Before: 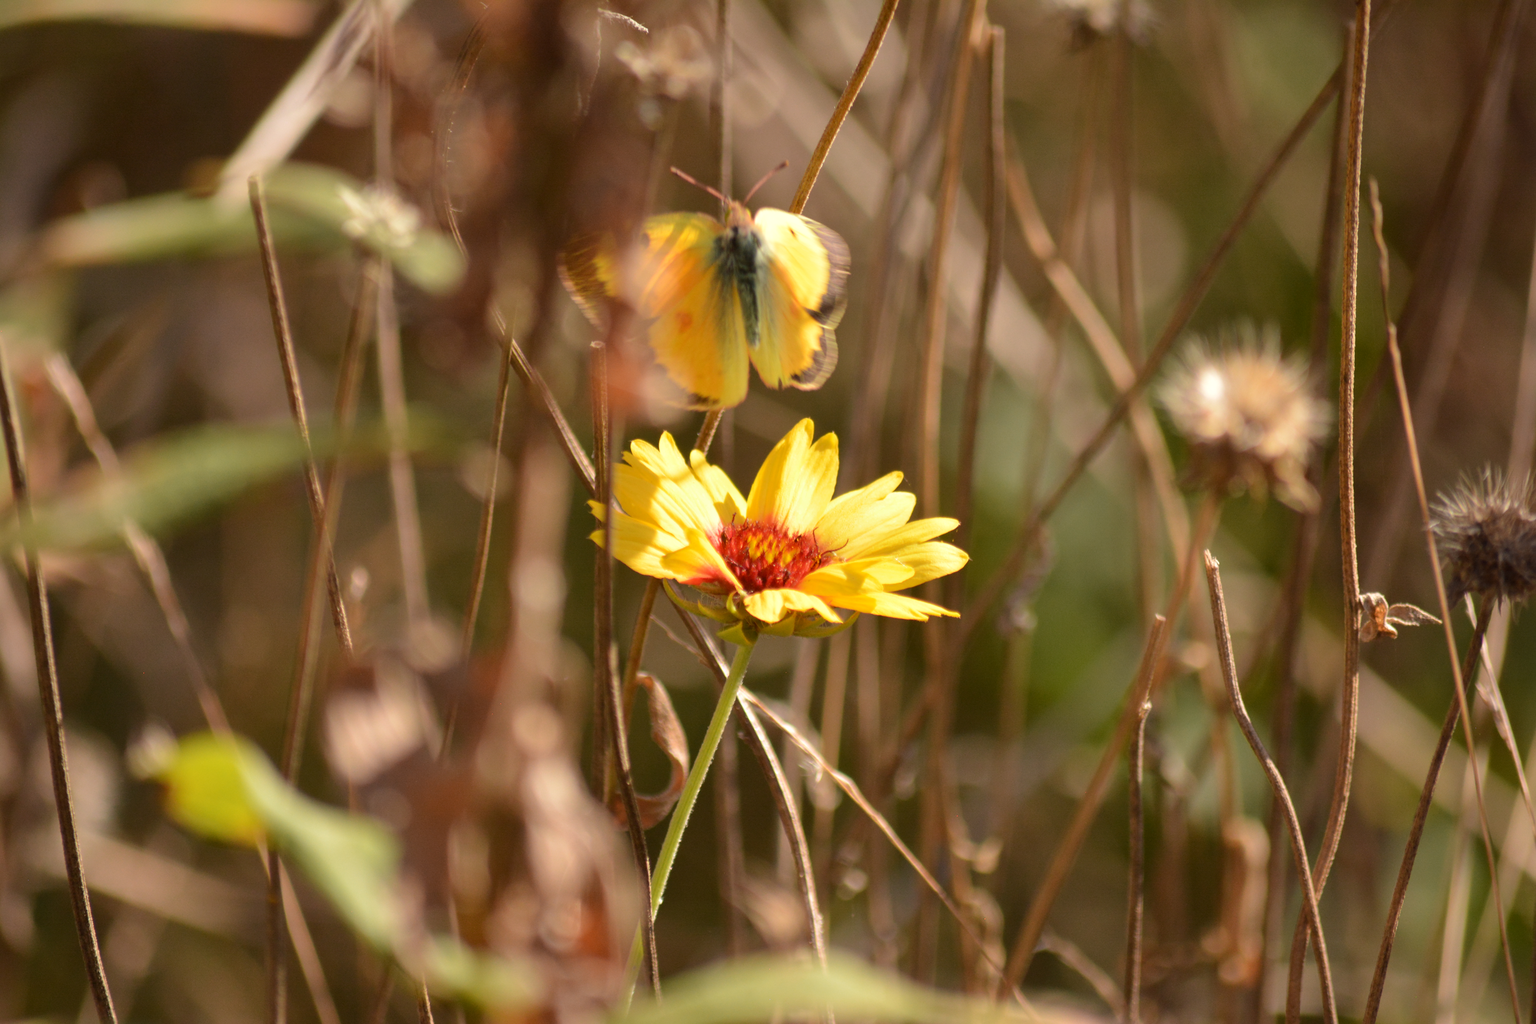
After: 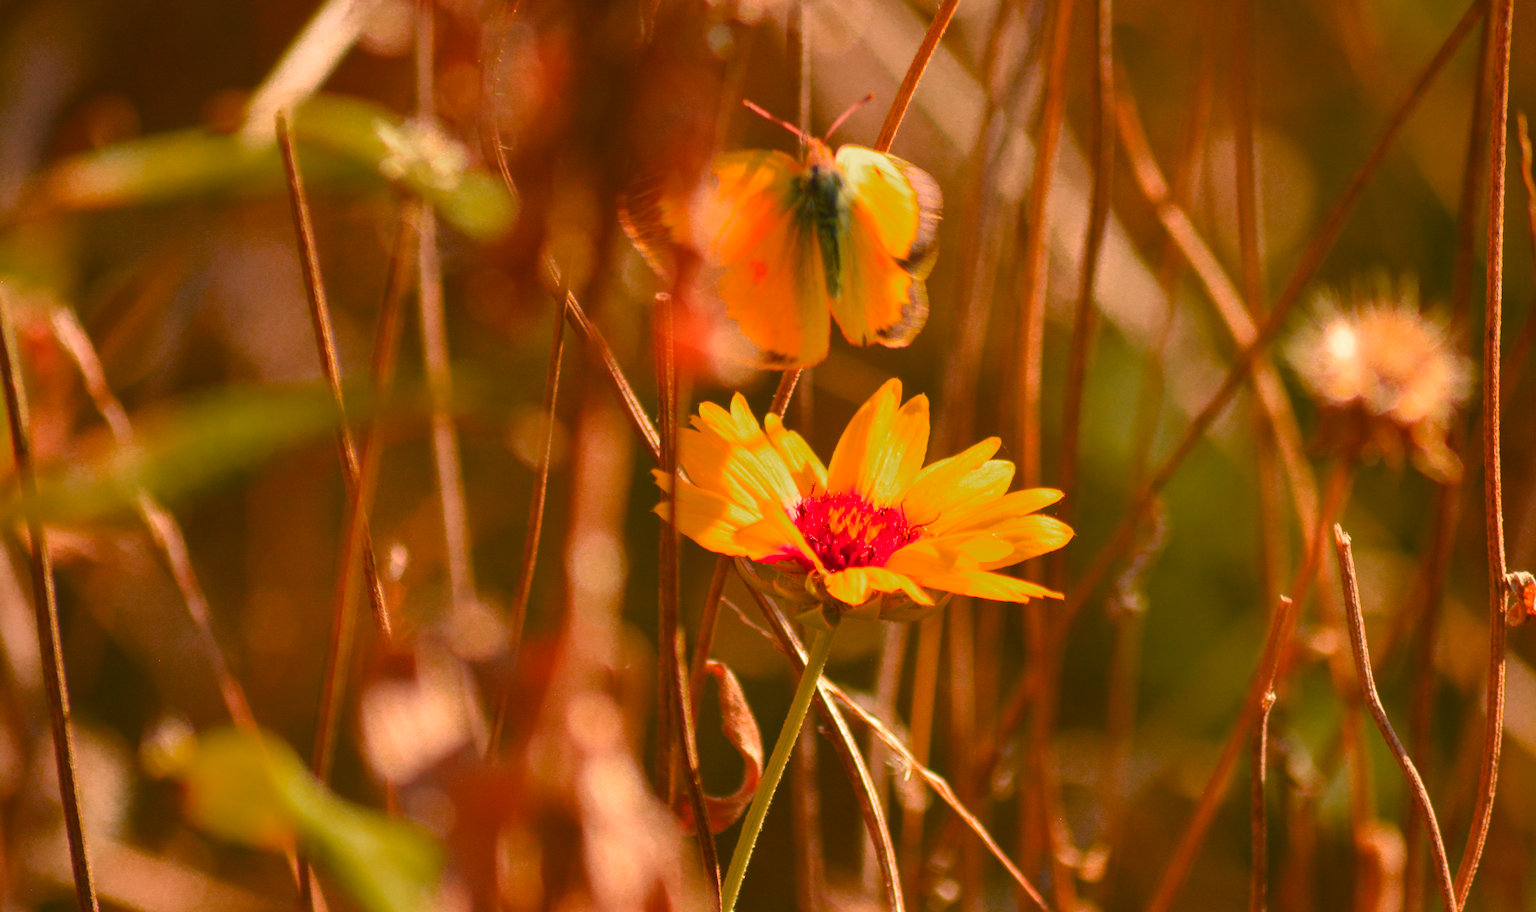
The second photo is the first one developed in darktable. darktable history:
crop: top 7.537%, right 9.732%, bottom 12.017%
color zones: curves: ch0 [(0, 0.553) (0.123, 0.58) (0.23, 0.419) (0.468, 0.155) (0.605, 0.132) (0.723, 0.063) (0.833, 0.172) (0.921, 0.468)]; ch1 [(0.025, 0.645) (0.229, 0.584) (0.326, 0.551) (0.537, 0.446) (0.599, 0.911) (0.708, 1) (0.805, 0.944)]; ch2 [(0.086, 0.468) (0.254, 0.464) (0.638, 0.564) (0.702, 0.592) (0.768, 0.564)]
color balance rgb: highlights gain › chroma 2.983%, highlights gain › hue 78.56°, global offset › luminance 0.528%, linear chroma grading › global chroma 15.221%, perceptual saturation grading › global saturation 20%, perceptual saturation grading › highlights -25.465%, perceptual saturation grading › shadows 23.98%, perceptual brilliance grading › highlights 2.914%, global vibrance 34.713%
